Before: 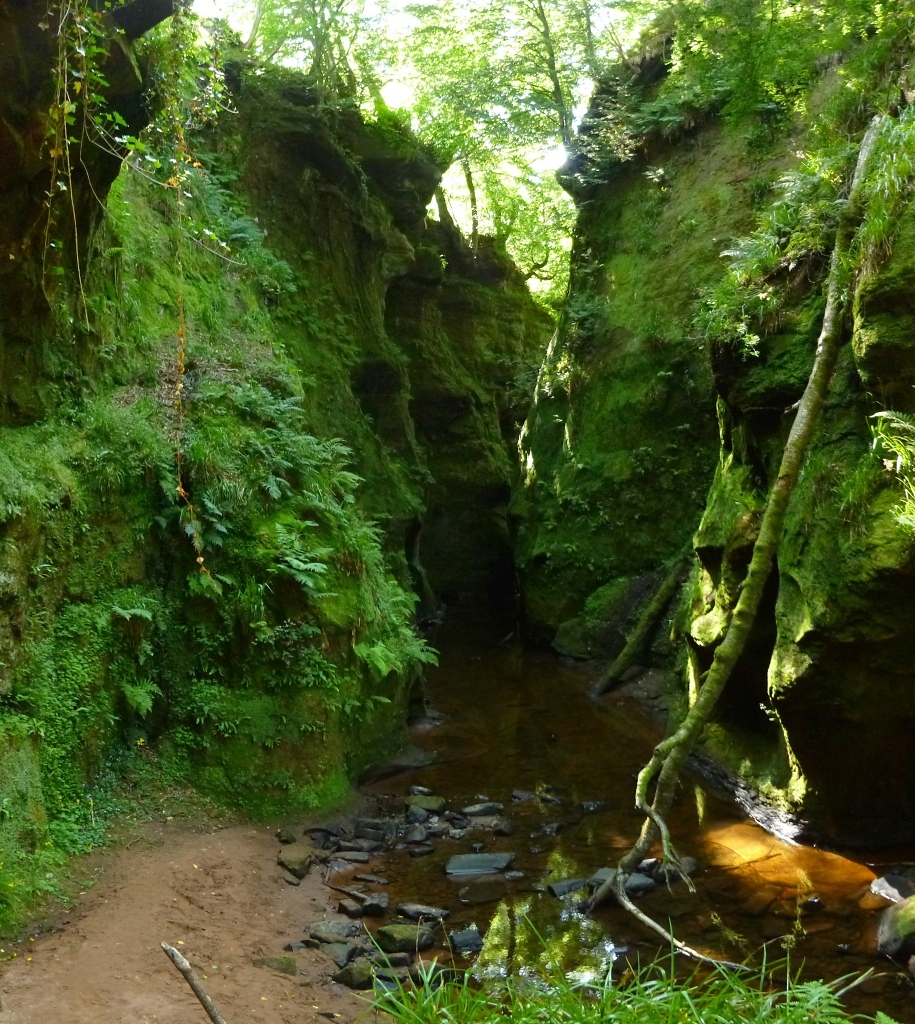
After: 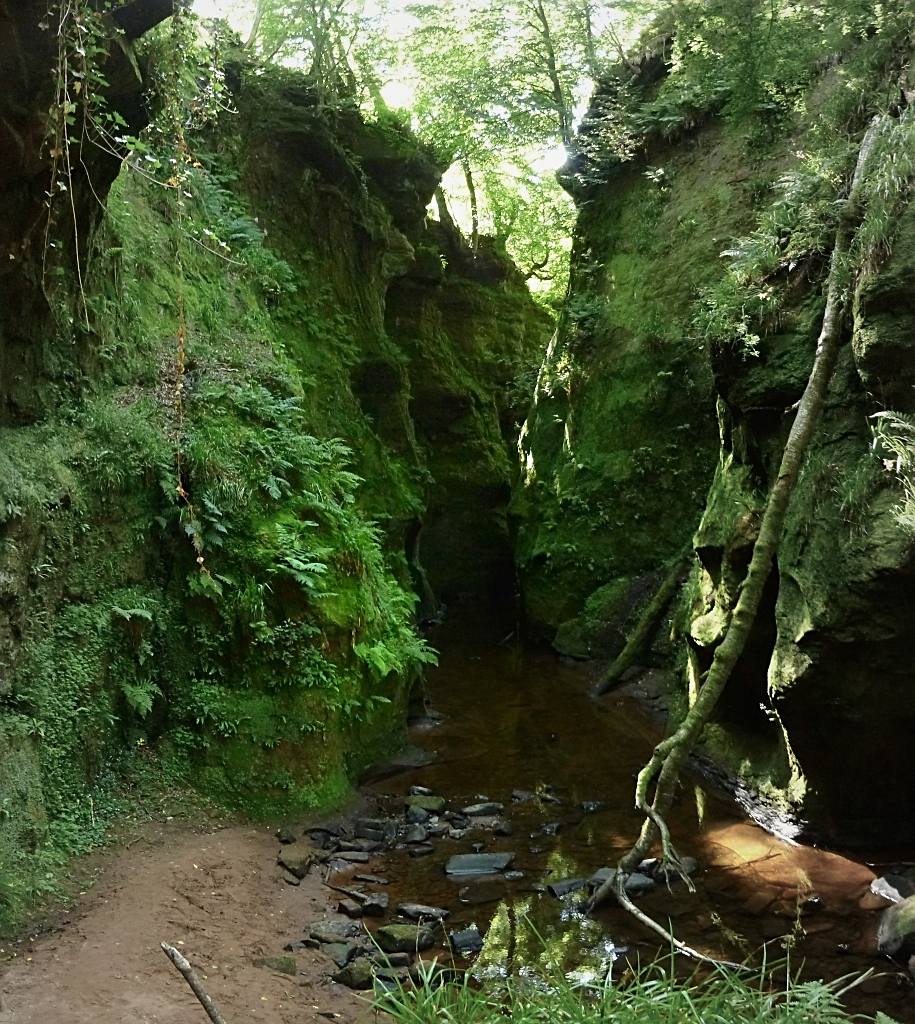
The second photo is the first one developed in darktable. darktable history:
sharpen: on, module defaults
vignetting: fall-off start 18.21%, fall-off radius 137.95%, brightness -0.207, center (-0.078, 0.066), width/height ratio 0.62, shape 0.59
contrast brightness saturation: contrast 0.1, brightness 0.02, saturation 0.02
